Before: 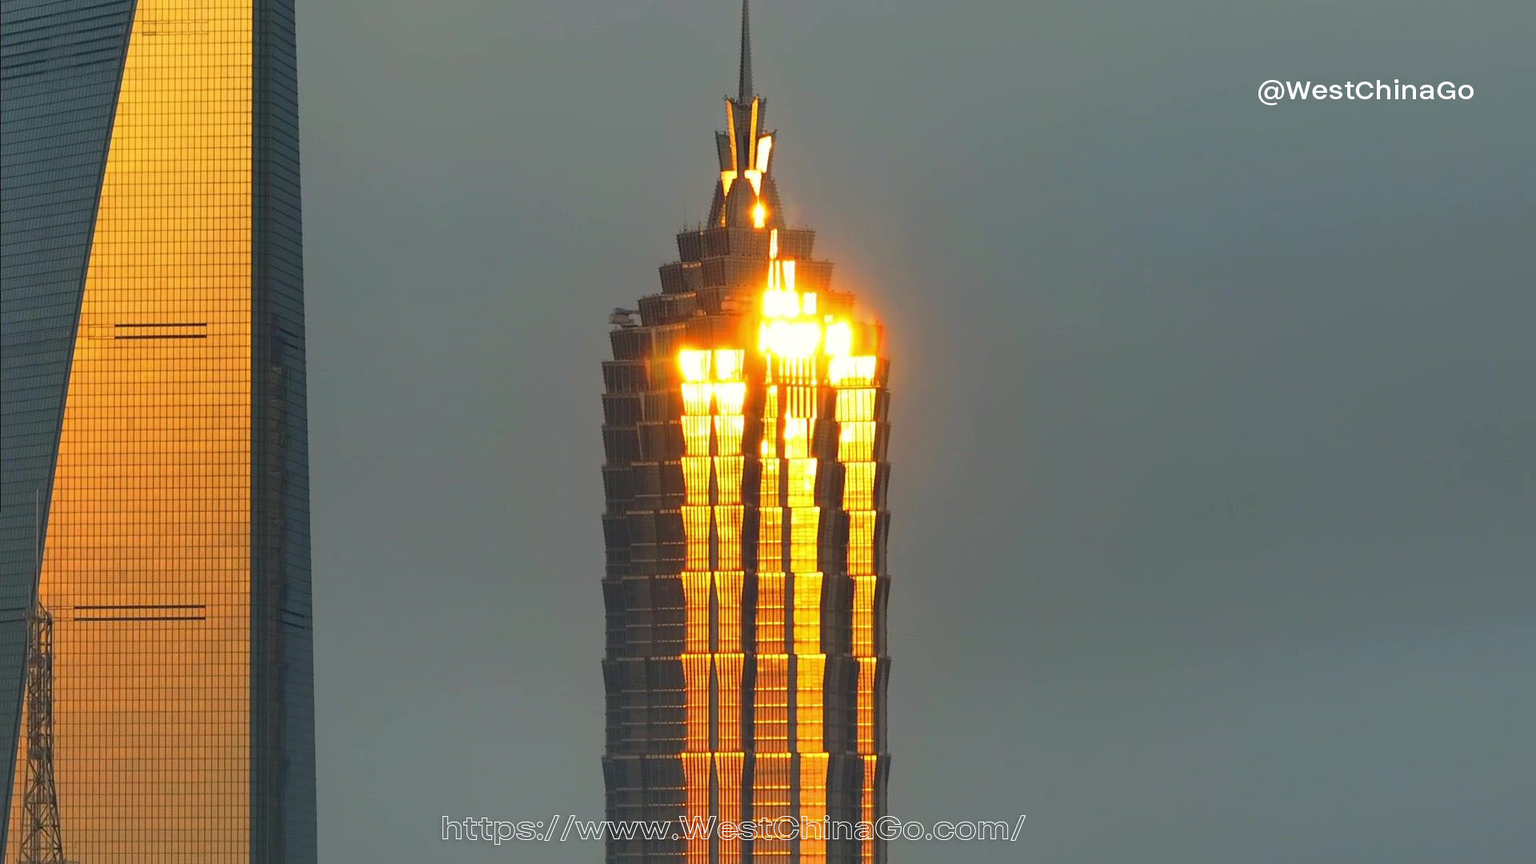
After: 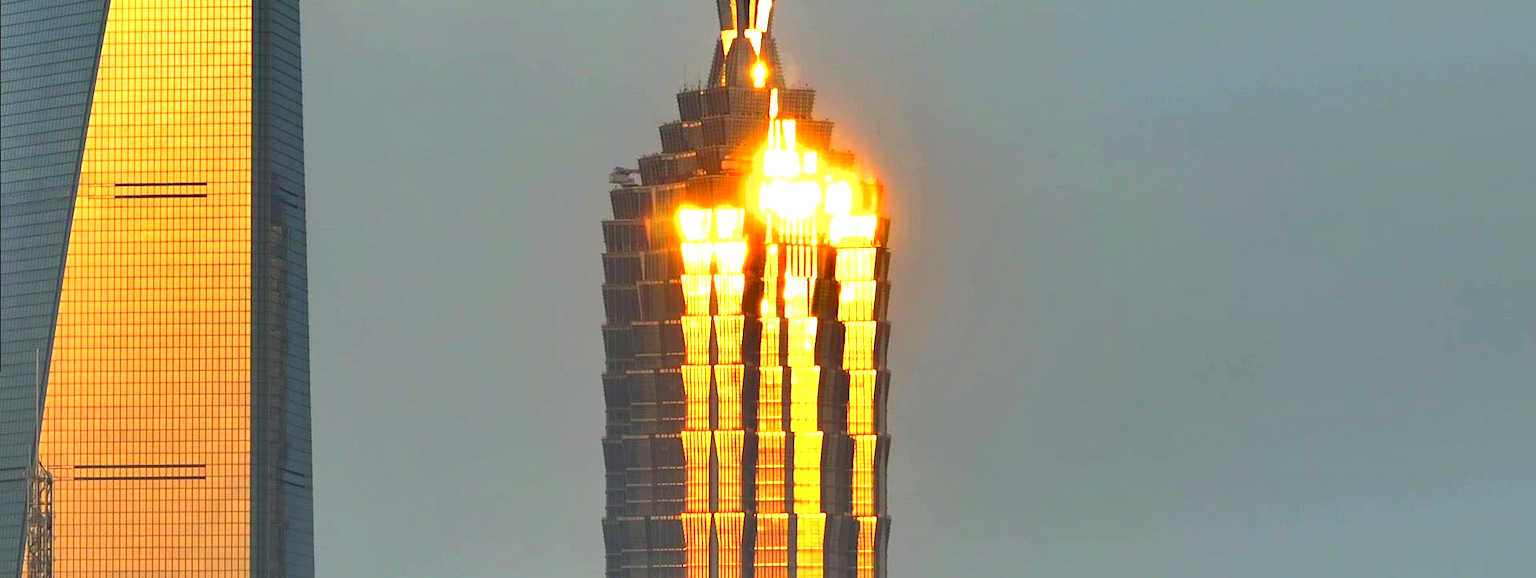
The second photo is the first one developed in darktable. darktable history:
exposure: black level correction -0.001, exposure 0.904 EV, compensate highlight preservation false
crop: top 16.328%, bottom 16.718%
shadows and highlights: low approximation 0.01, soften with gaussian
